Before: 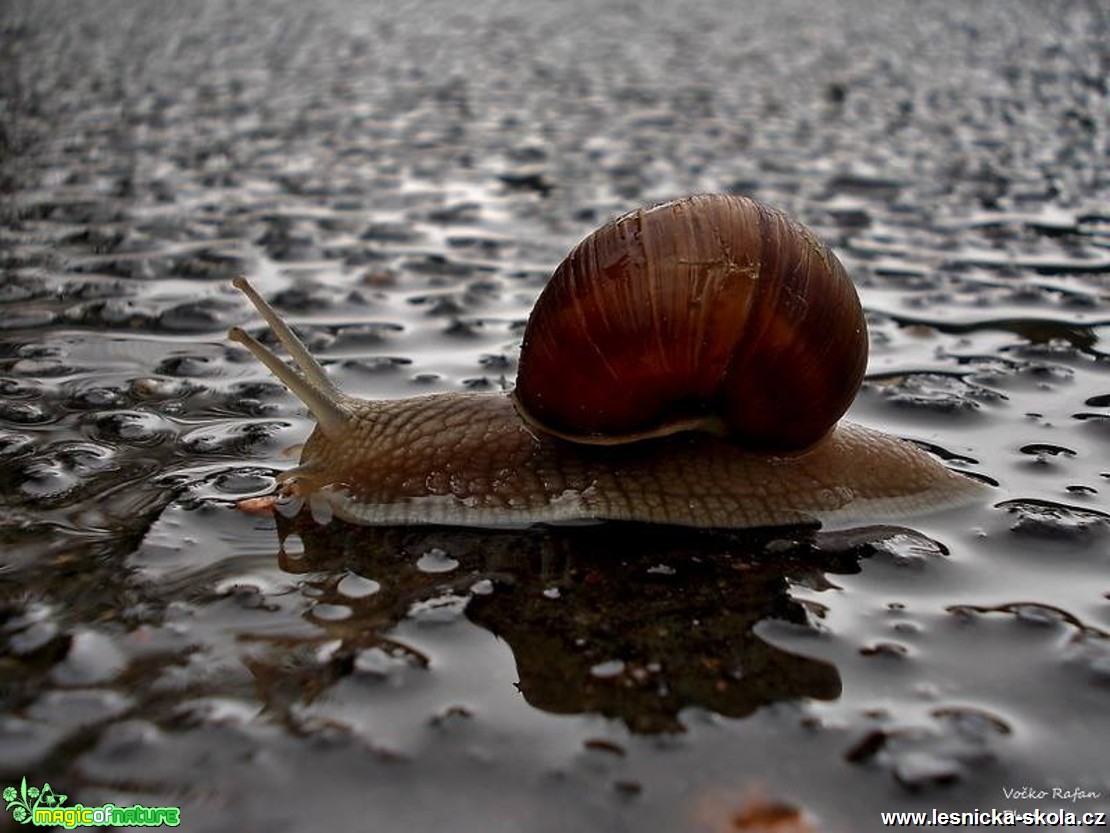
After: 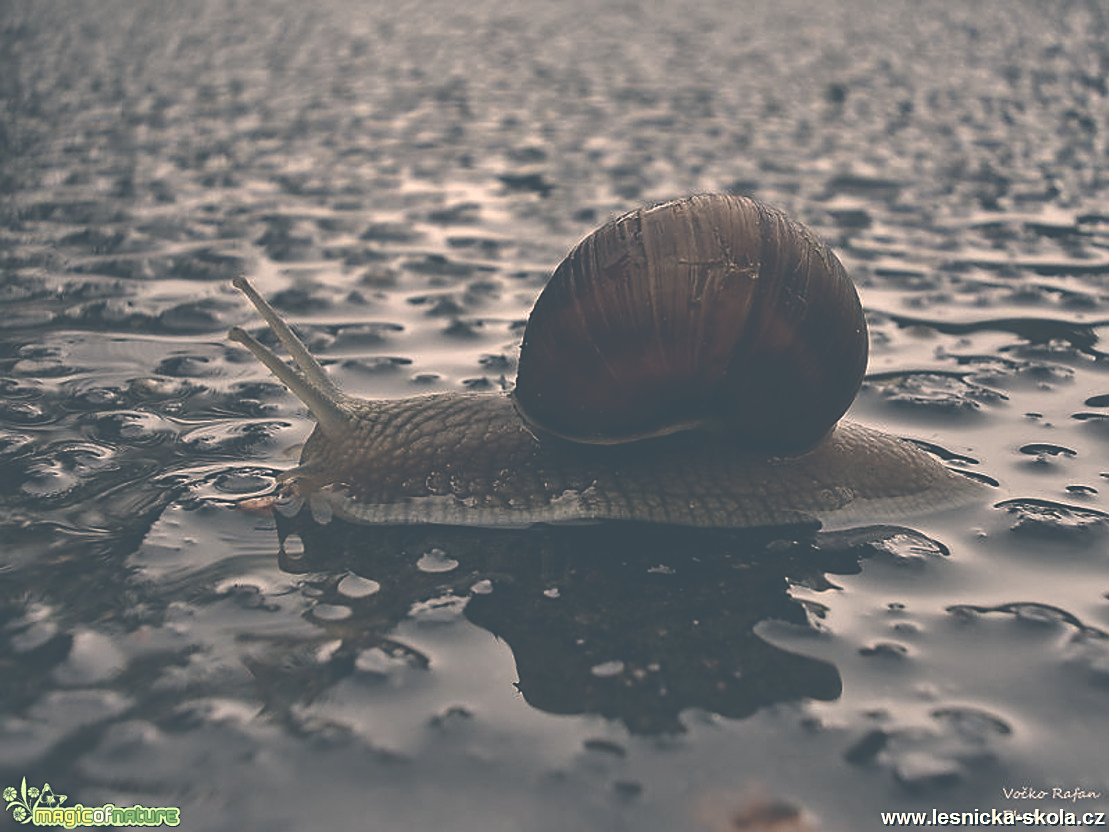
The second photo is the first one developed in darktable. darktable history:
sharpen: on, module defaults
contrast brightness saturation: contrast -0.054, saturation -0.39
exposure: black level correction -0.063, exposure -0.05 EV, compensate exposure bias true, compensate highlight preservation false
color correction: highlights a* 10.28, highlights b* 14.85, shadows a* -10.17, shadows b* -14.83
